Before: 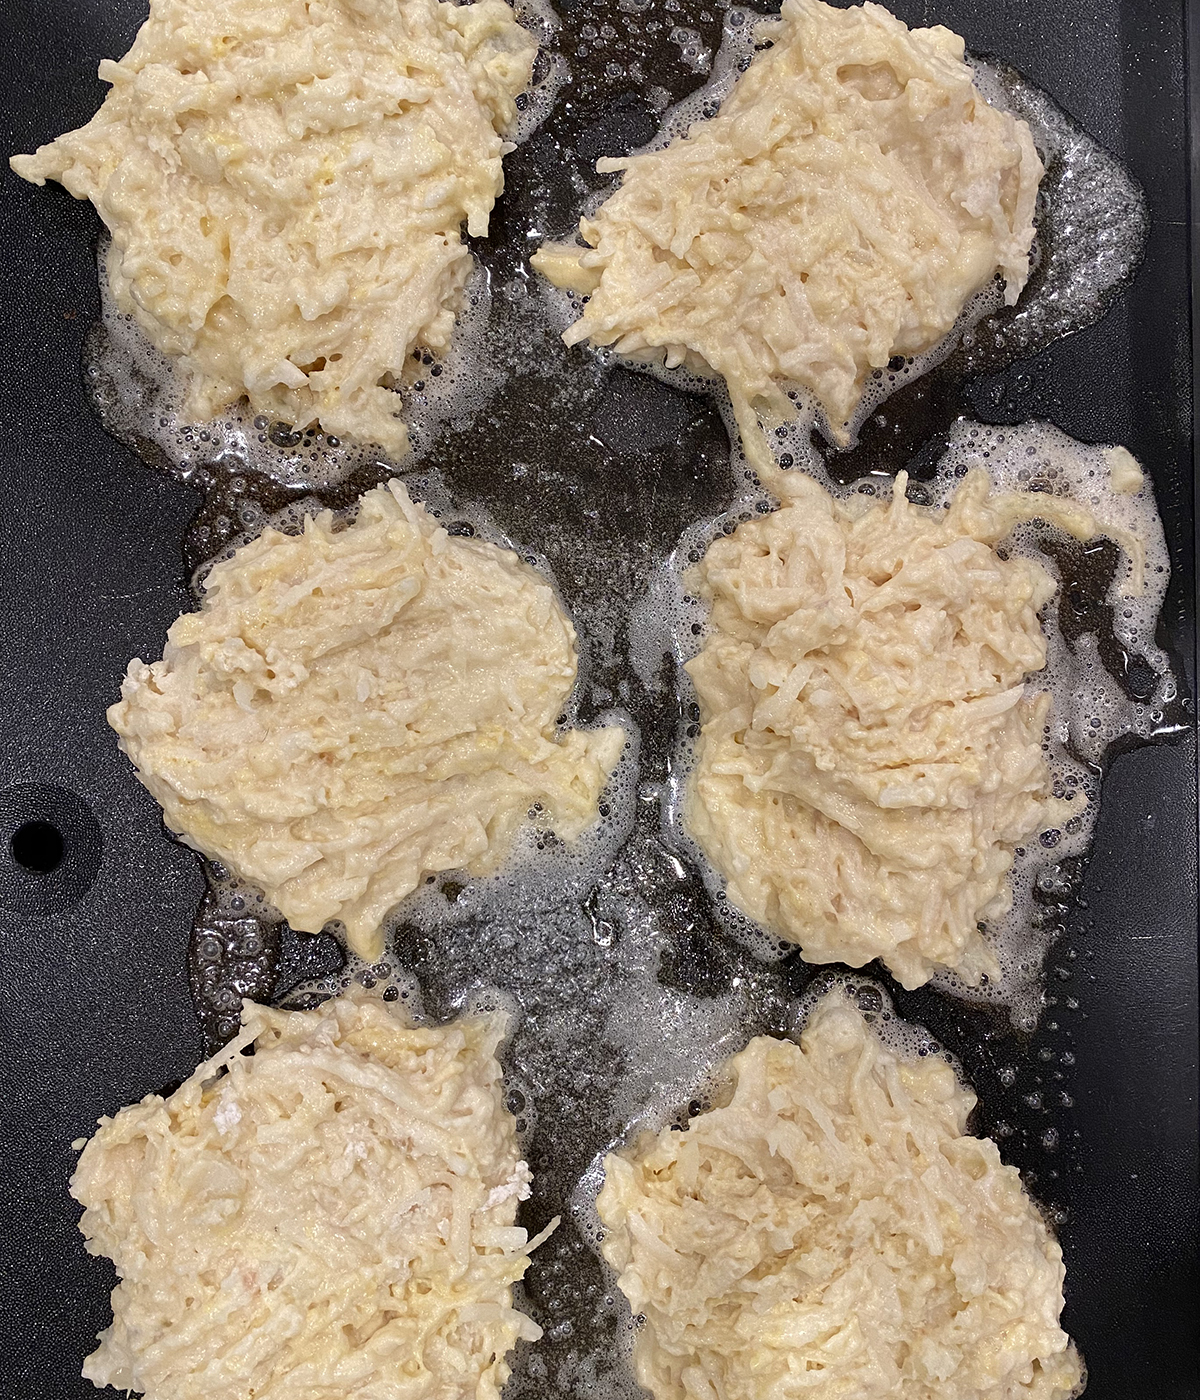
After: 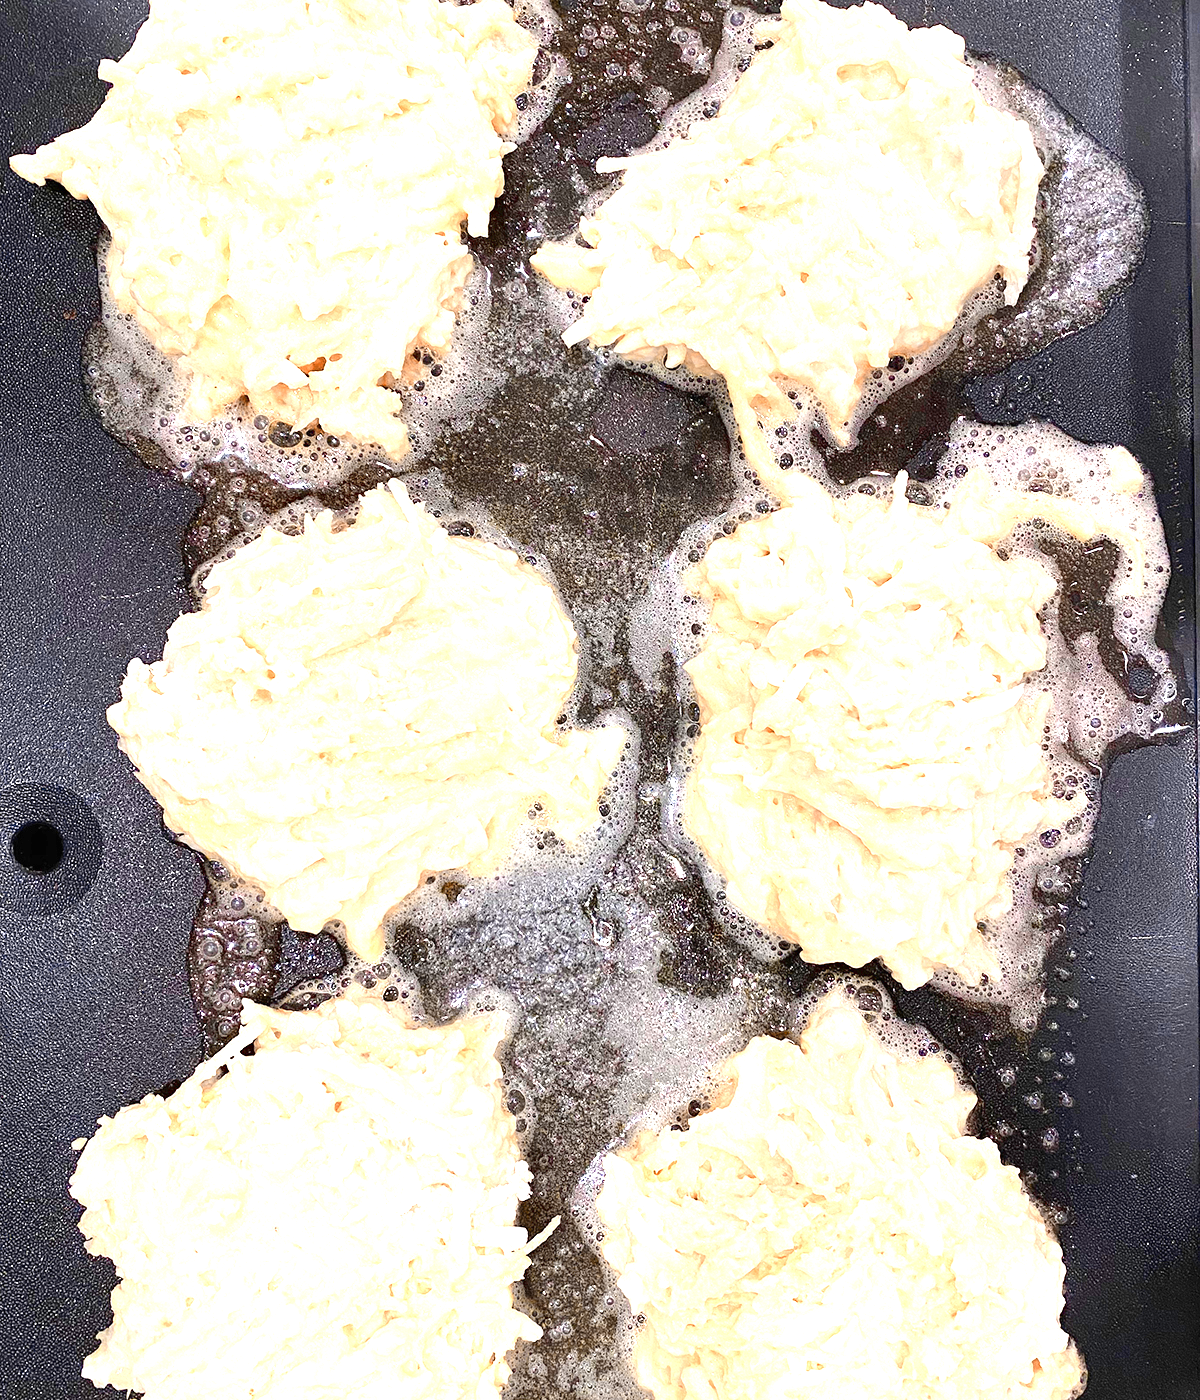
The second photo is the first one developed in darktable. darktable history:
exposure: black level correction 0, exposure 0.9 EV, compensate highlight preservation false
color zones: curves: ch0 [(0.009, 0.528) (0.136, 0.6) (0.255, 0.586) (0.39, 0.528) (0.522, 0.584) (0.686, 0.736) (0.849, 0.561)]; ch1 [(0.045, 0.781) (0.14, 0.416) (0.257, 0.695) (0.442, 0.032) (0.738, 0.338) (0.818, 0.632) (0.891, 0.741) (1, 0.704)]; ch2 [(0, 0.667) (0.141, 0.52) (0.26, 0.37) (0.474, 0.432) (0.743, 0.286)]
levels: levels [0, 0.435, 0.917]
